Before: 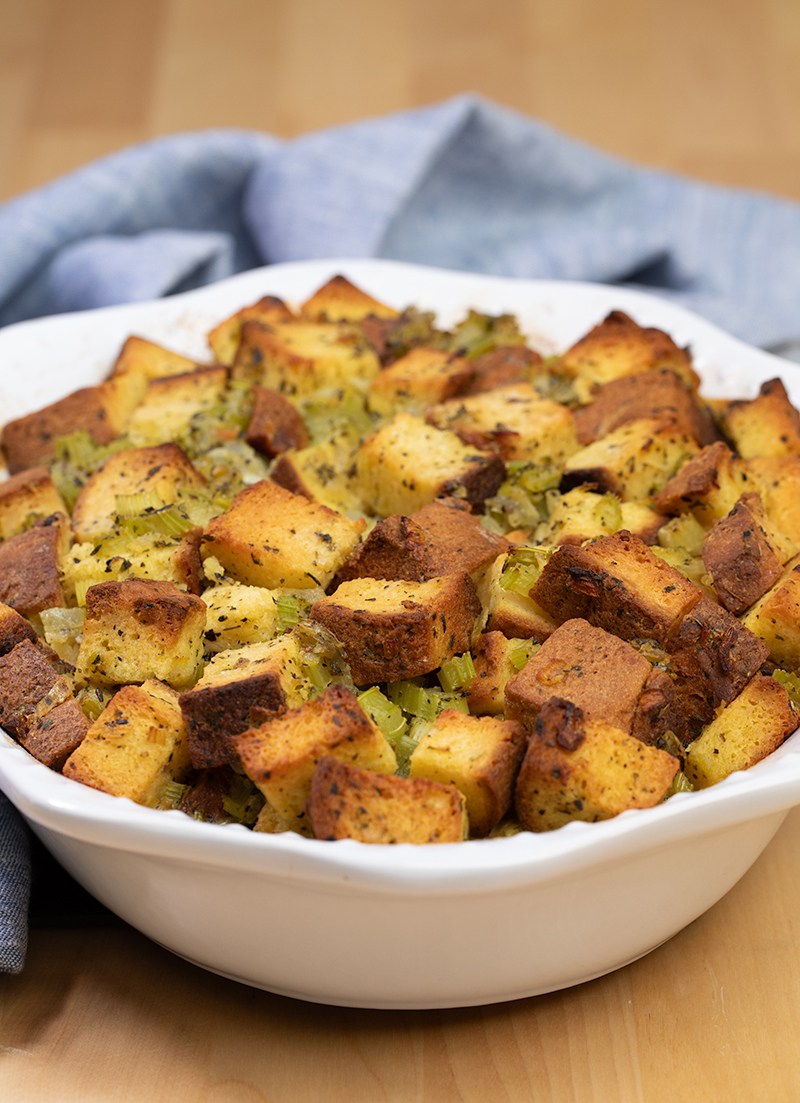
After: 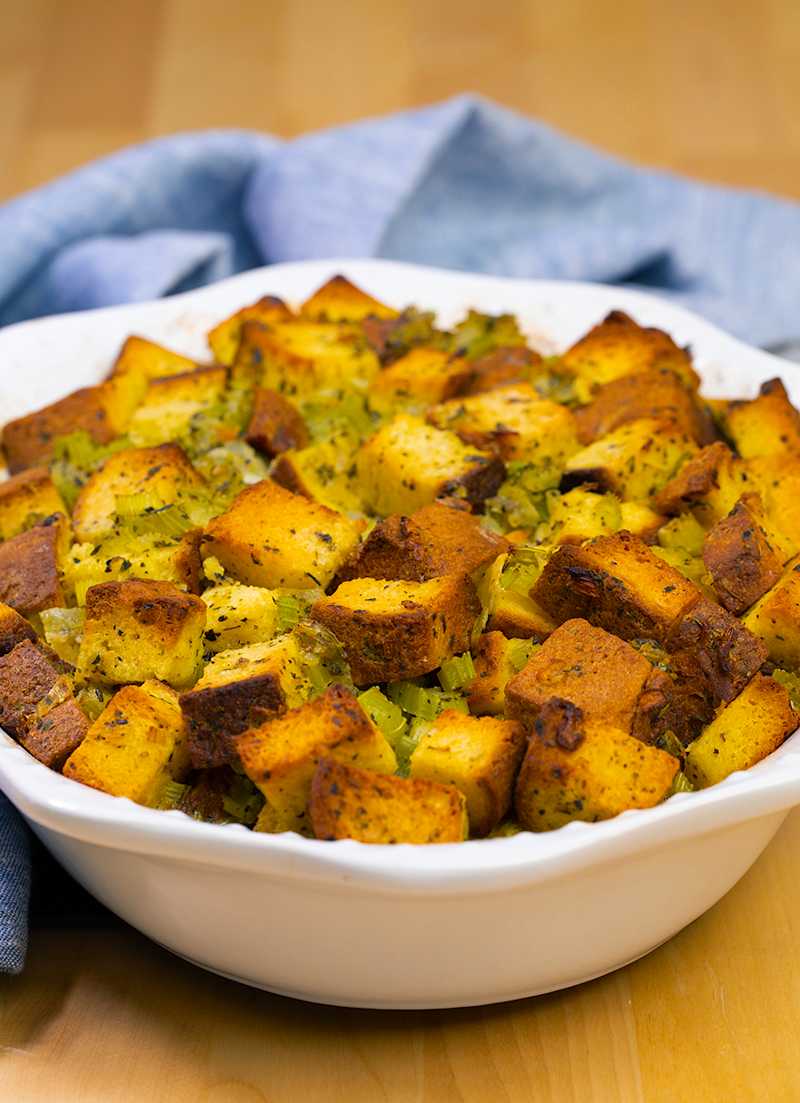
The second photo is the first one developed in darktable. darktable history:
color balance rgb: shadows lift › chroma 7.508%, shadows lift › hue 244.99°, perceptual saturation grading › global saturation 29.412%, global vibrance 20%
